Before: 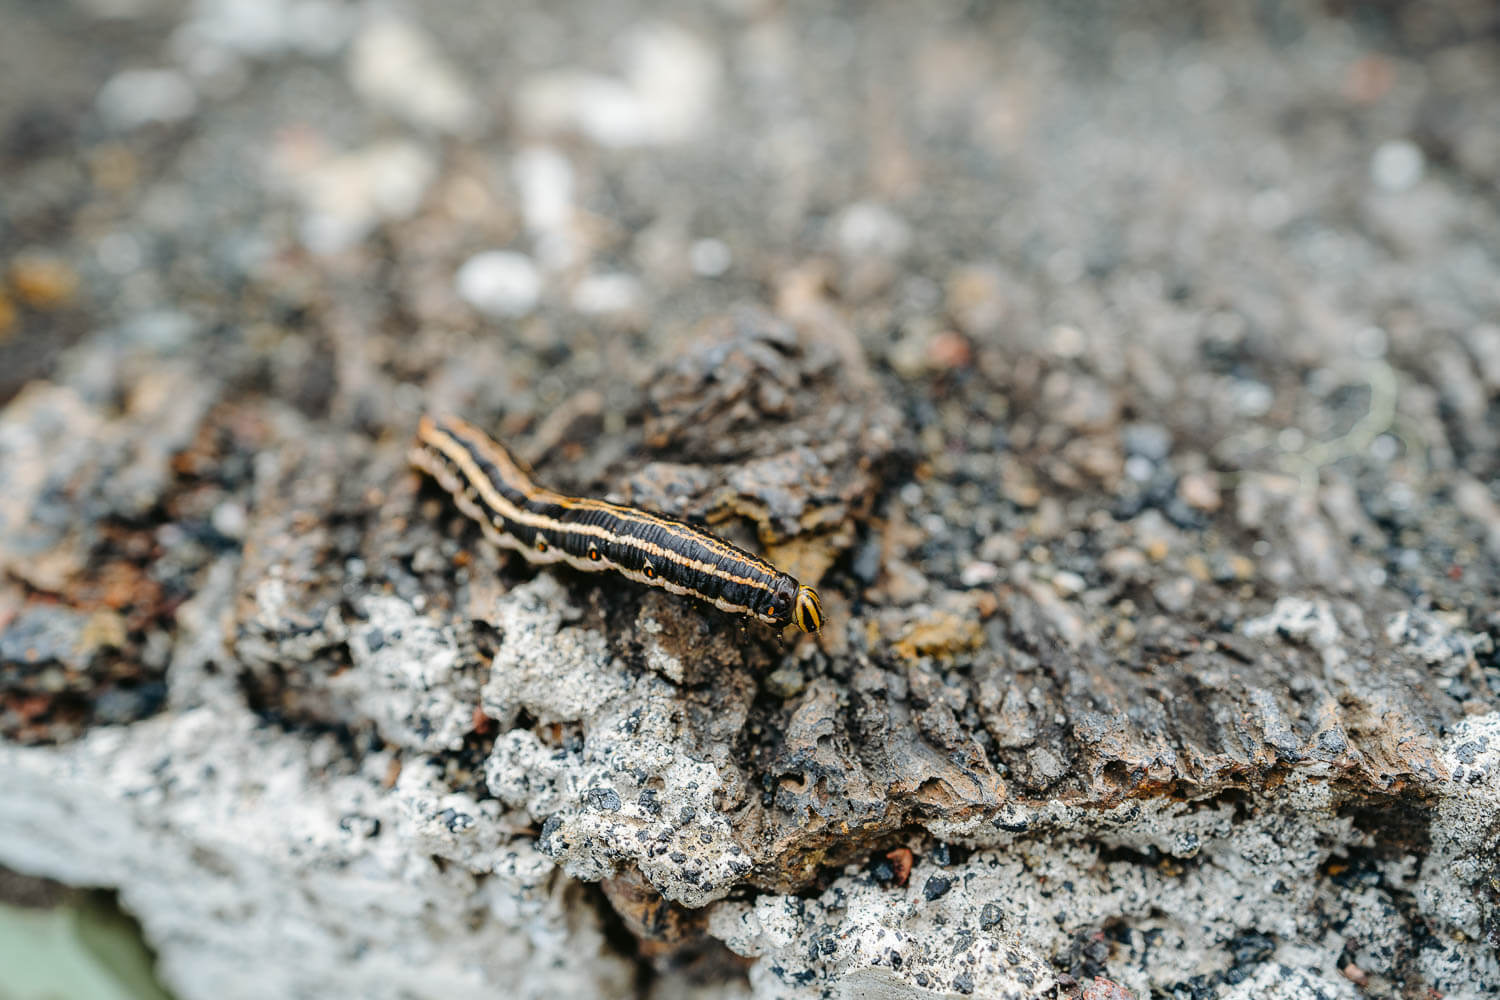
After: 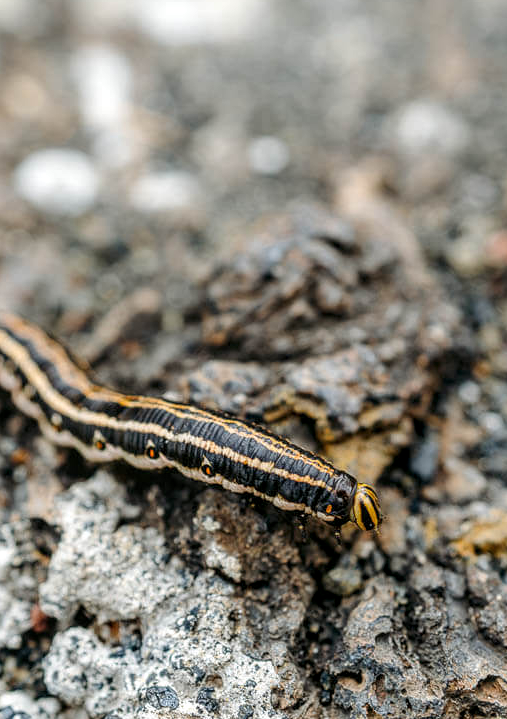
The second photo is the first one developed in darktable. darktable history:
local contrast: detail 130%
crop and rotate: left 29.498%, top 10.277%, right 36.684%, bottom 17.807%
